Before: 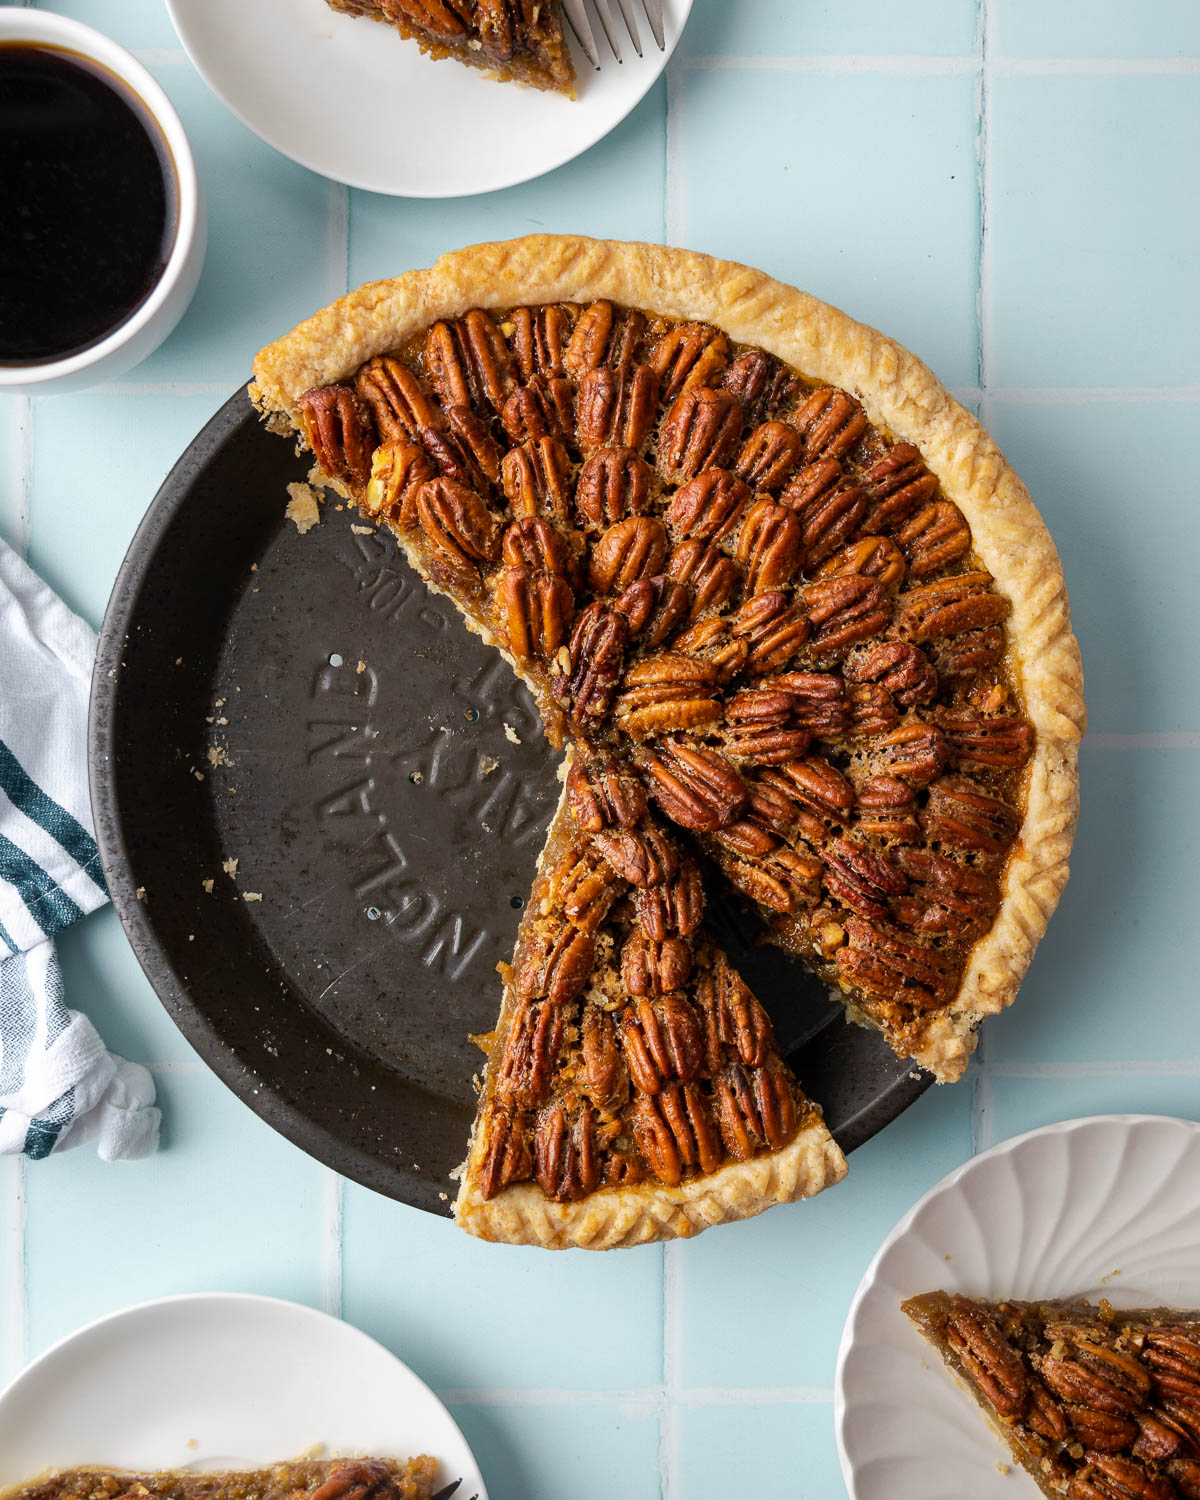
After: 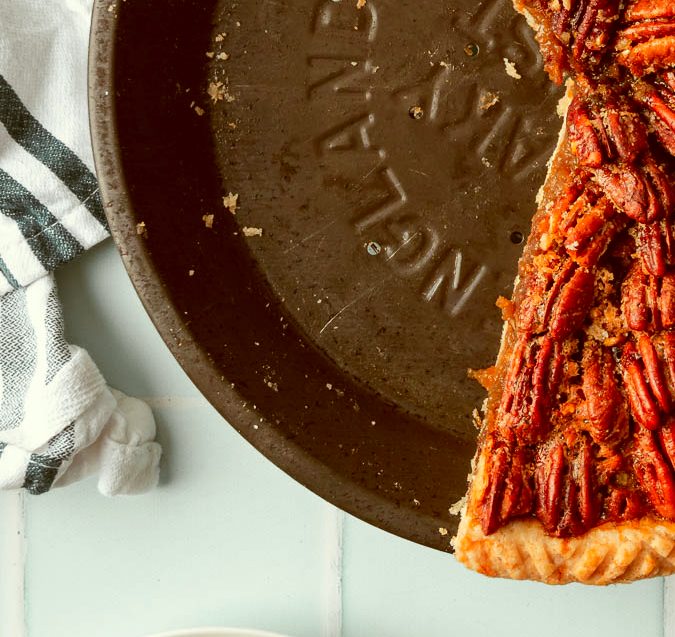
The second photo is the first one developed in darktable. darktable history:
tone equalizer: on, module defaults
color correction: highlights a* -5.14, highlights b* 9.8, shadows a* 9.24, shadows b* 24.76
color zones: curves: ch1 [(0.263, 0.53) (0.376, 0.287) (0.487, 0.512) (0.748, 0.547) (1, 0.513)]; ch2 [(0.262, 0.45) (0.751, 0.477)]
crop: top 44.391%, right 43.693%, bottom 13.107%
